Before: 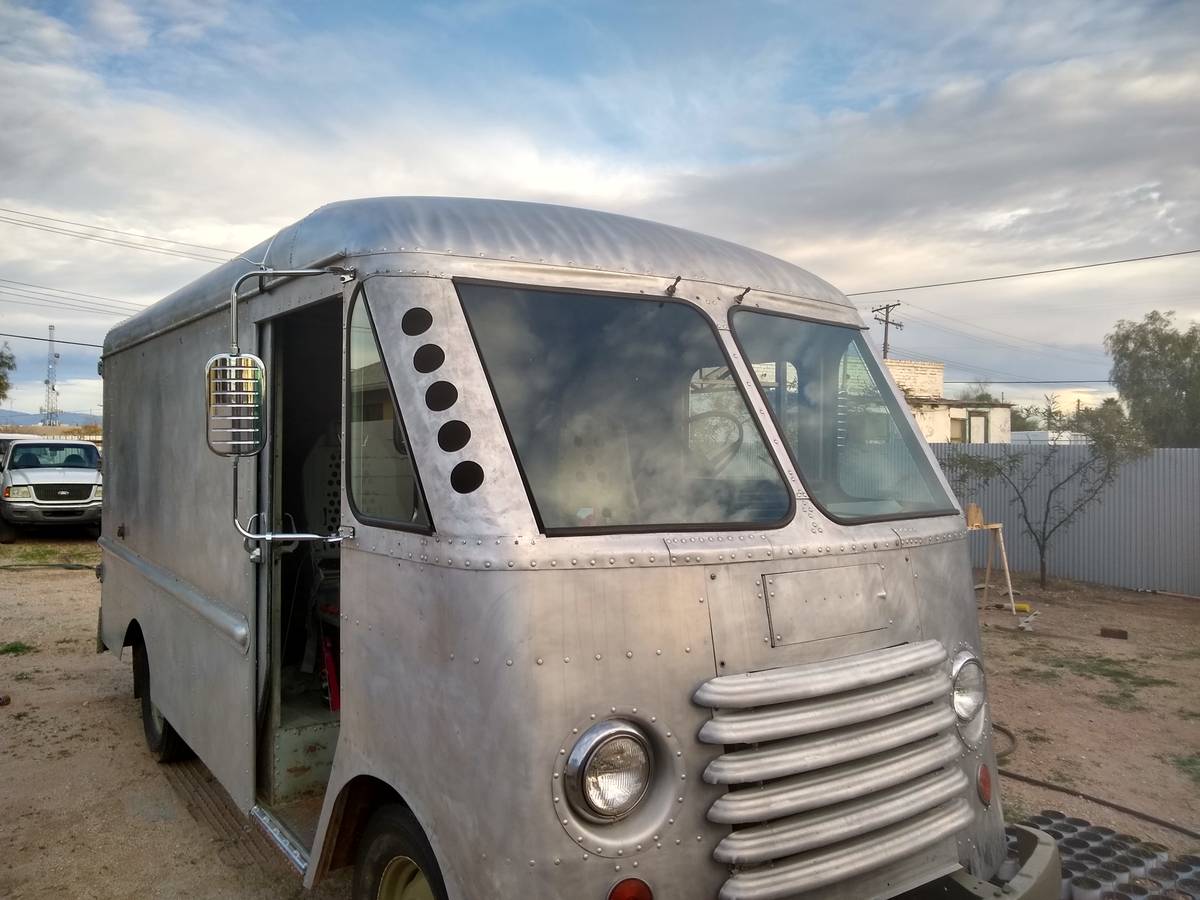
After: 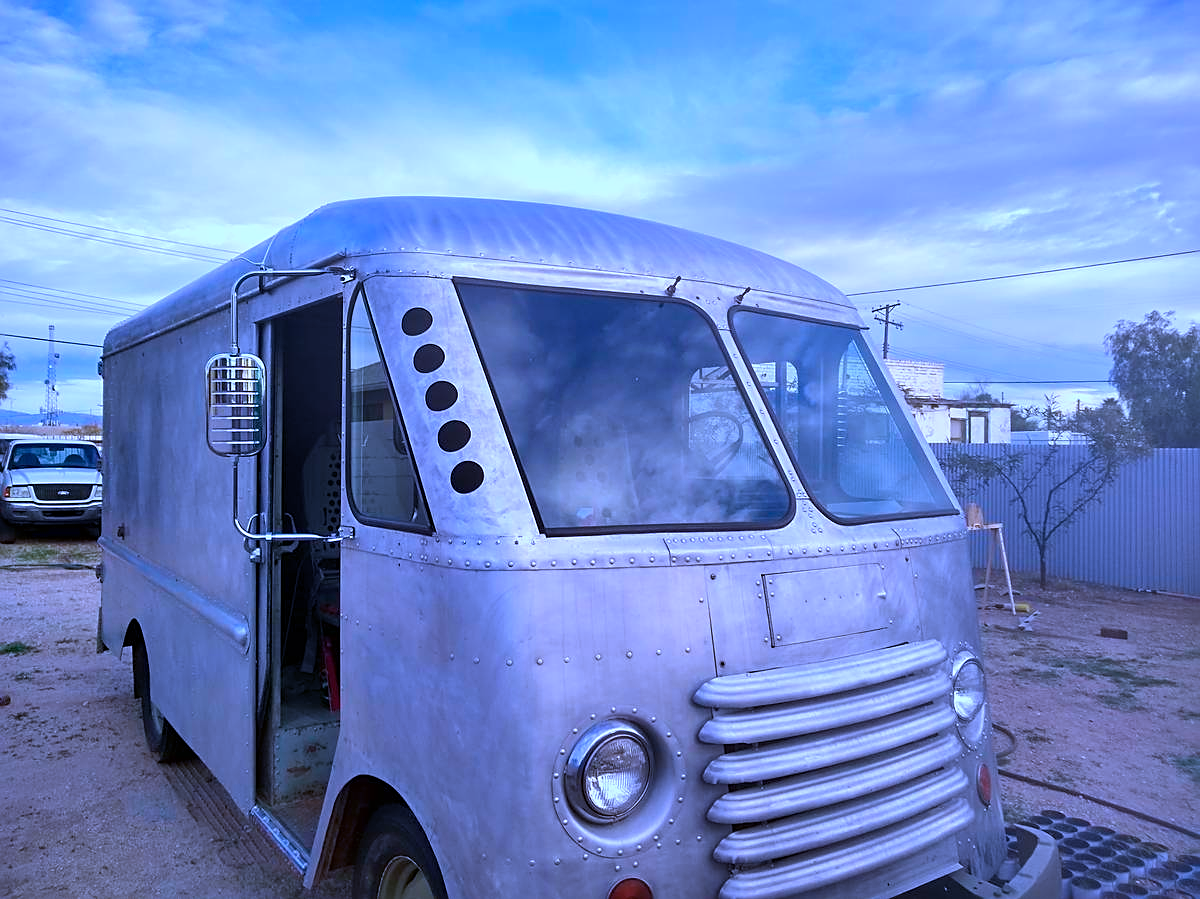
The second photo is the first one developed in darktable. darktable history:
sharpen: on, module defaults
crop: bottom 0.071%
color calibration: output R [1.063, -0.012, -0.003, 0], output B [-0.079, 0.047, 1, 0], illuminant custom, x 0.46, y 0.43, temperature 2642.66 K
